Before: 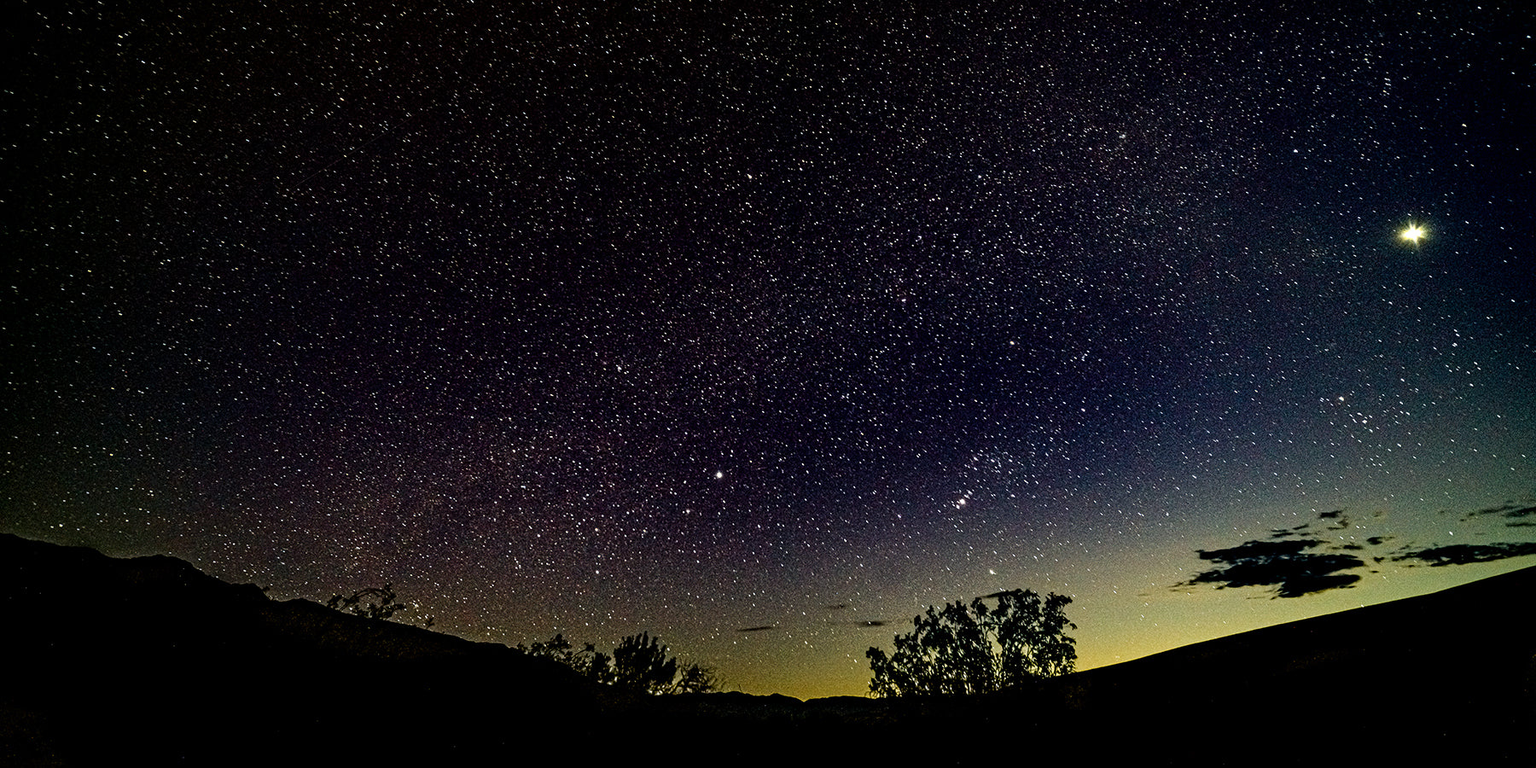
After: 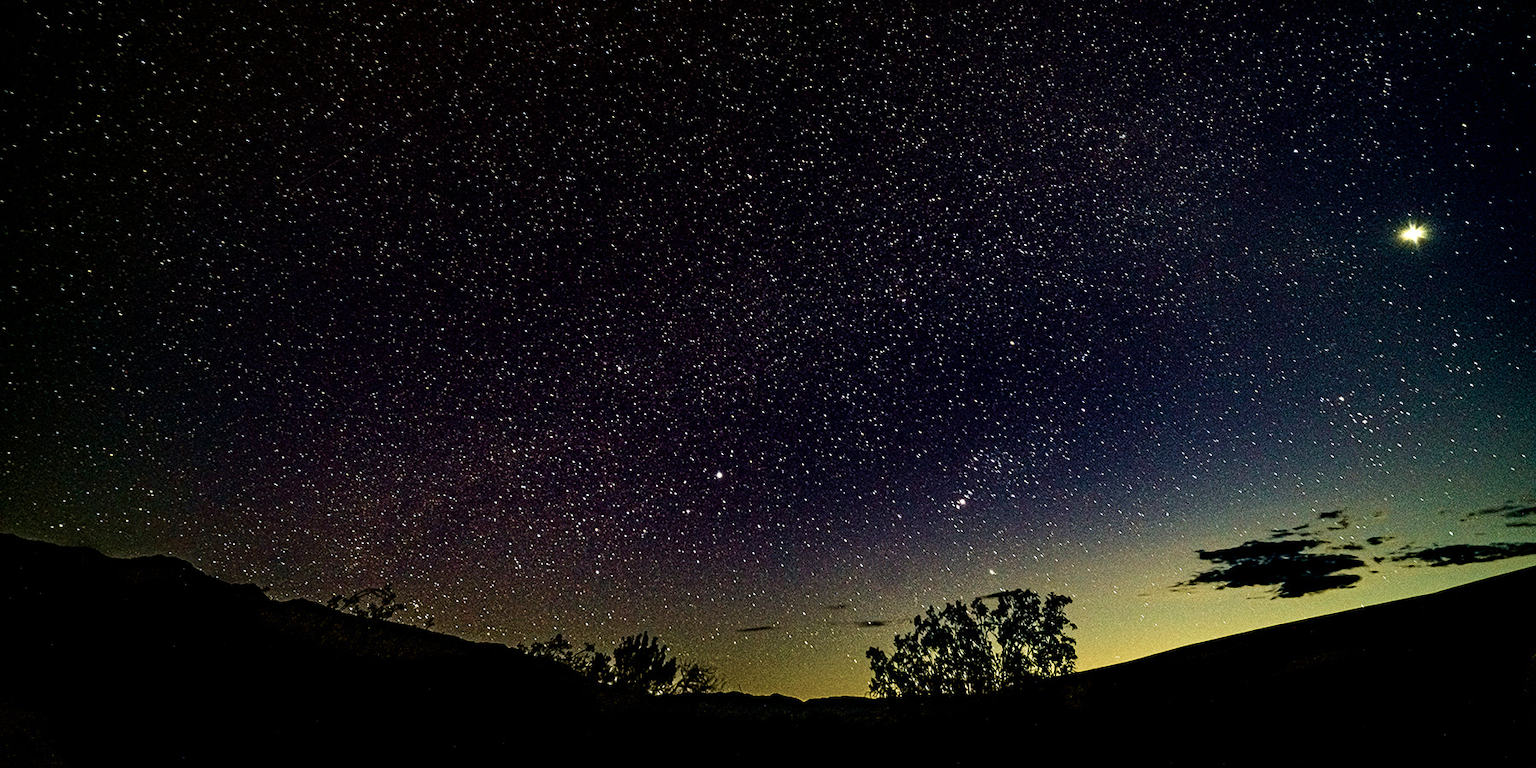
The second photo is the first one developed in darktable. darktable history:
velvia: strength 45%
exposure: compensate highlight preservation false
contrast brightness saturation: contrast 0.11, saturation -0.17
